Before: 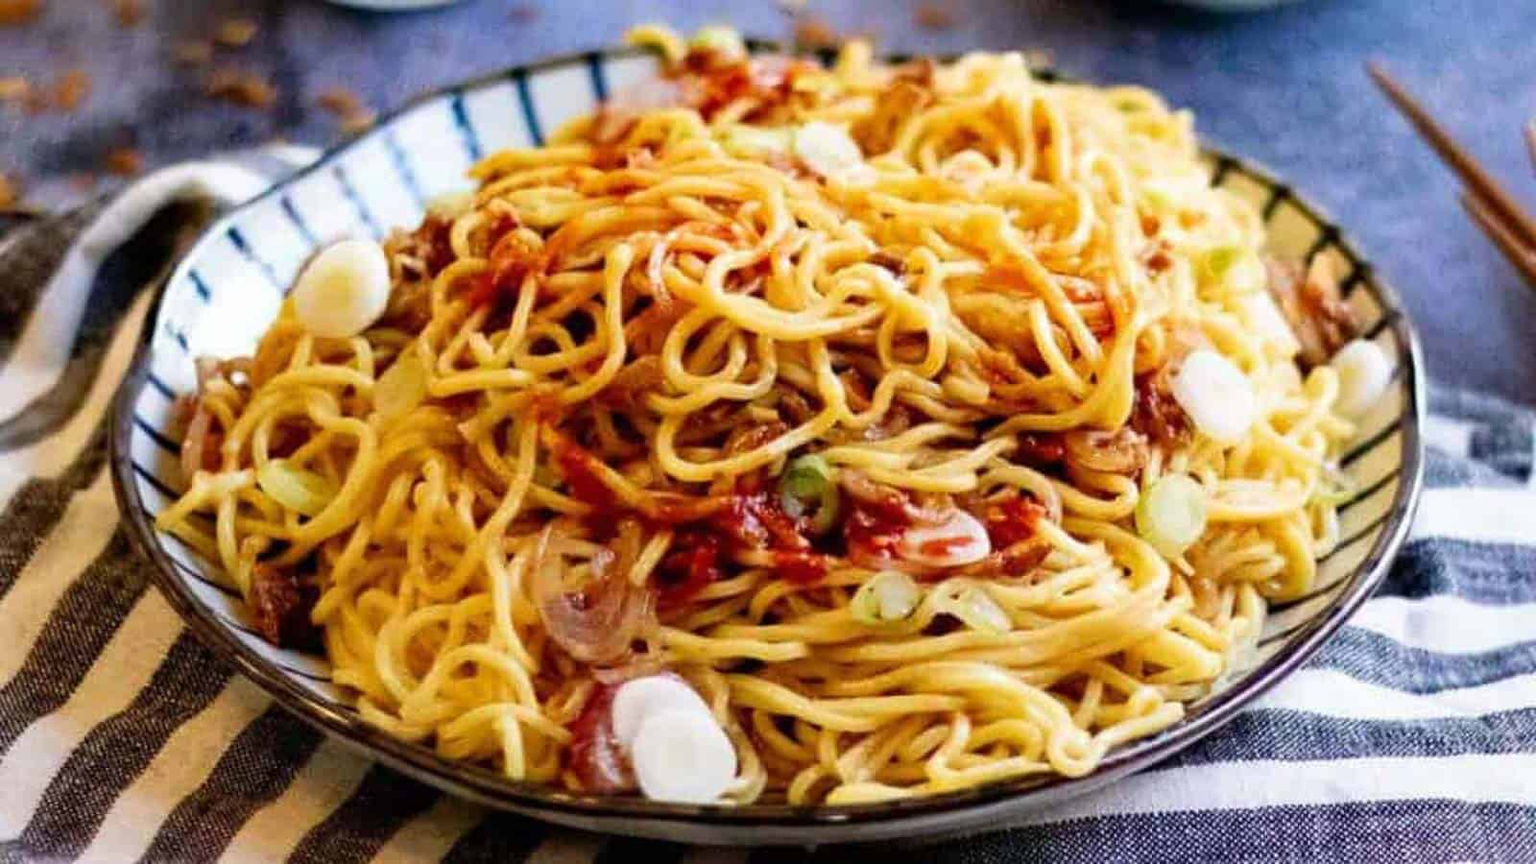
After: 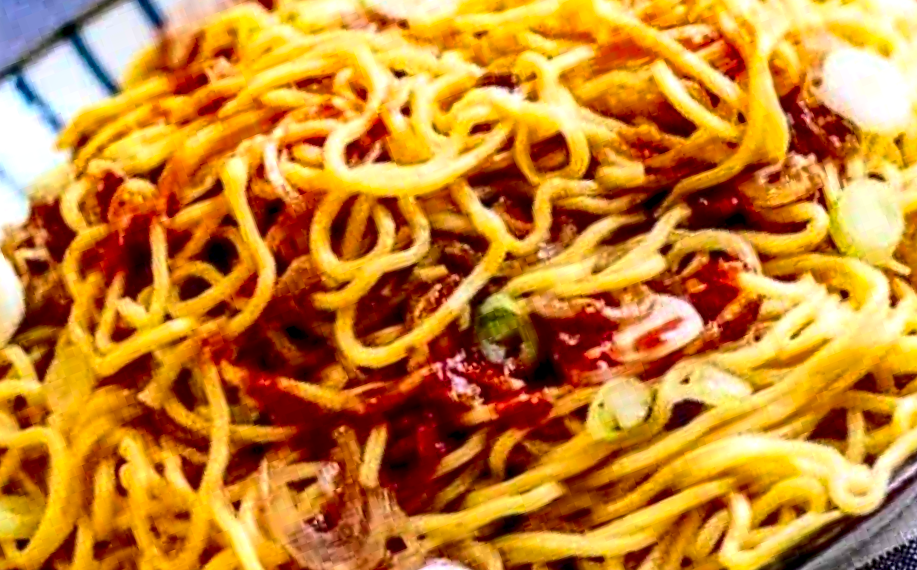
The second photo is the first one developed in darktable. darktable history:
local contrast: highlights 28%, detail 150%
contrast brightness saturation: contrast 0.412, brightness 0.113, saturation 0.207
crop and rotate: angle 20.56°, left 6.827%, right 3.69%, bottom 1.073%
shadows and highlights: shadows 40.22, highlights -59.69, highlights color adjustment 31.61%
